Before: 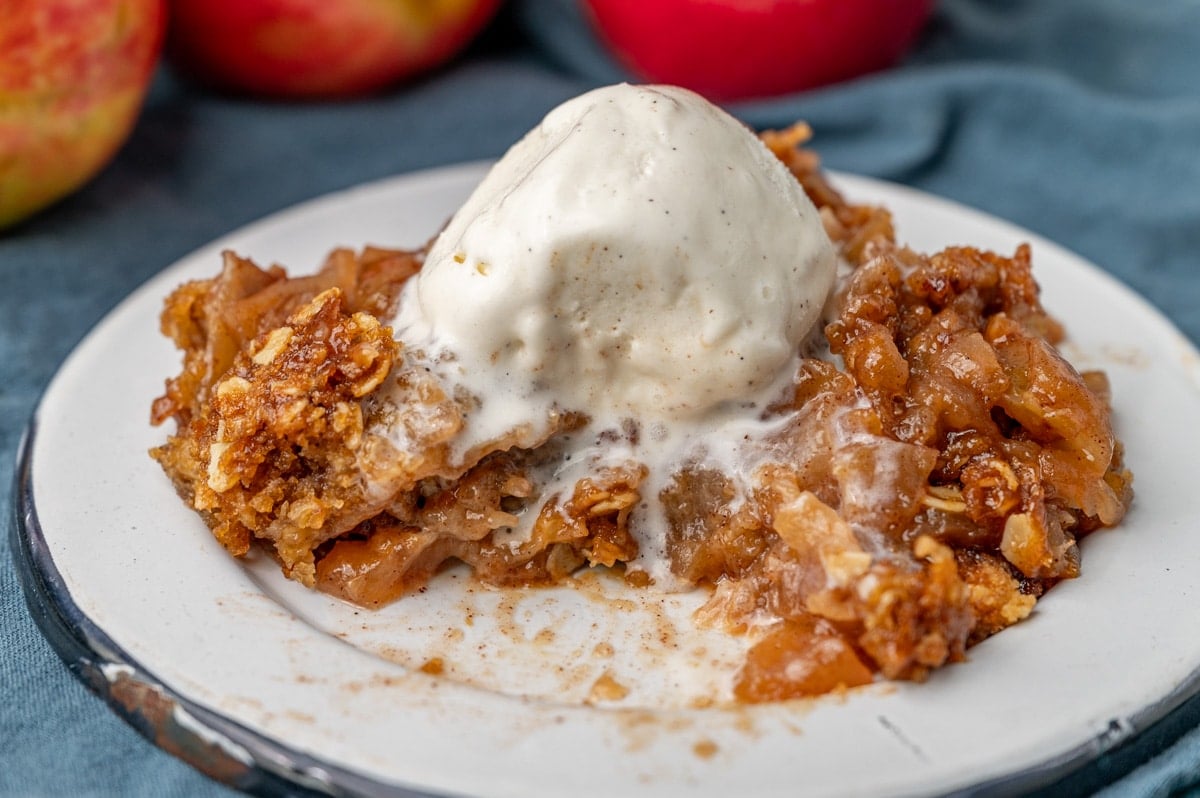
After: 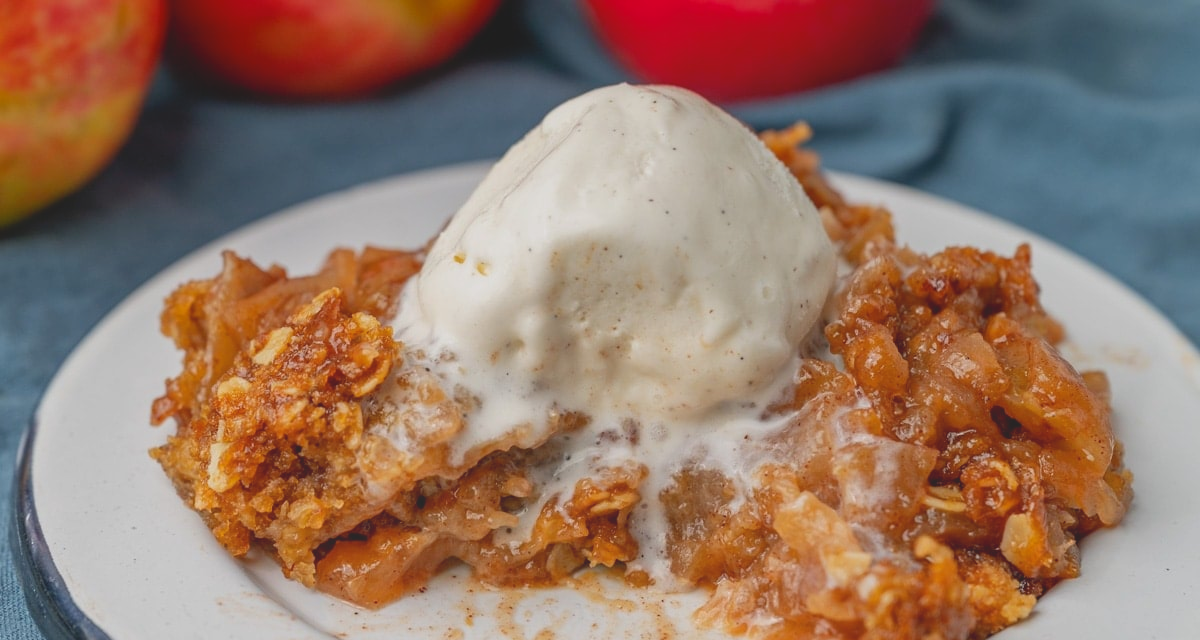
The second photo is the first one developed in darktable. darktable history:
local contrast: detail 72%
crop: bottom 19.695%
